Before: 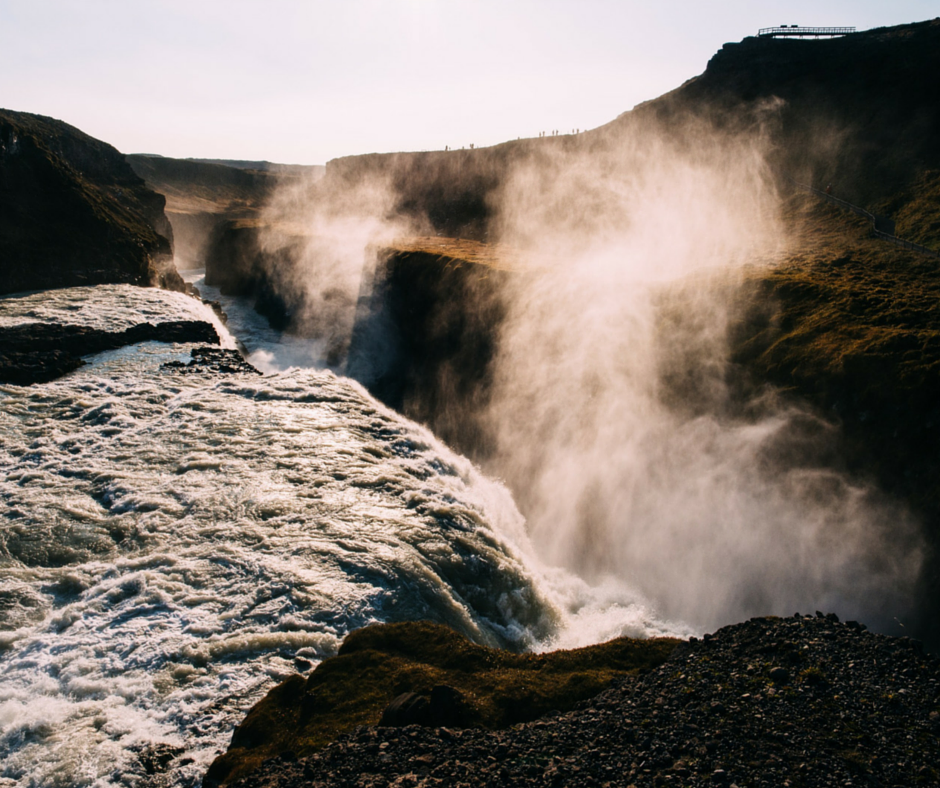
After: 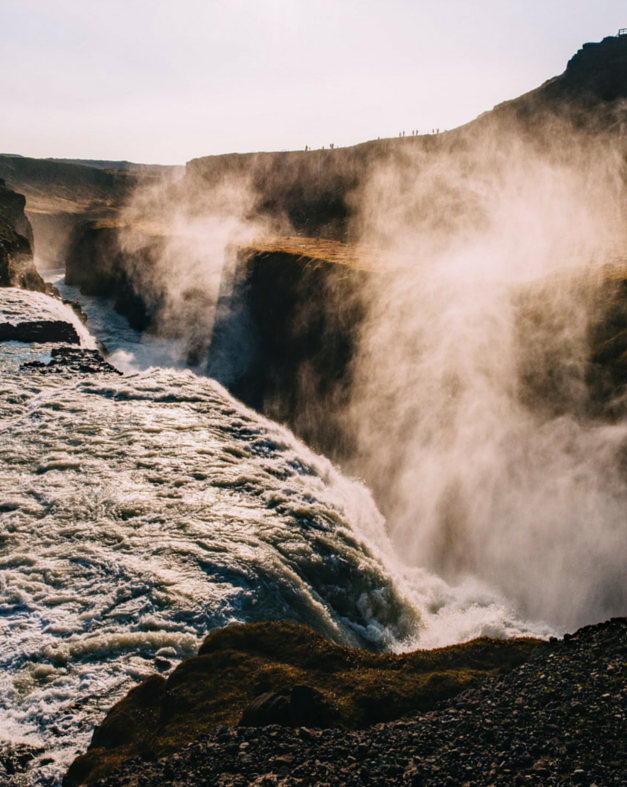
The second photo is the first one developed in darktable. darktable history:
local contrast: detail 109%
haze removal: compatibility mode true, adaptive false
crop and rotate: left 14.979%, right 18.254%
